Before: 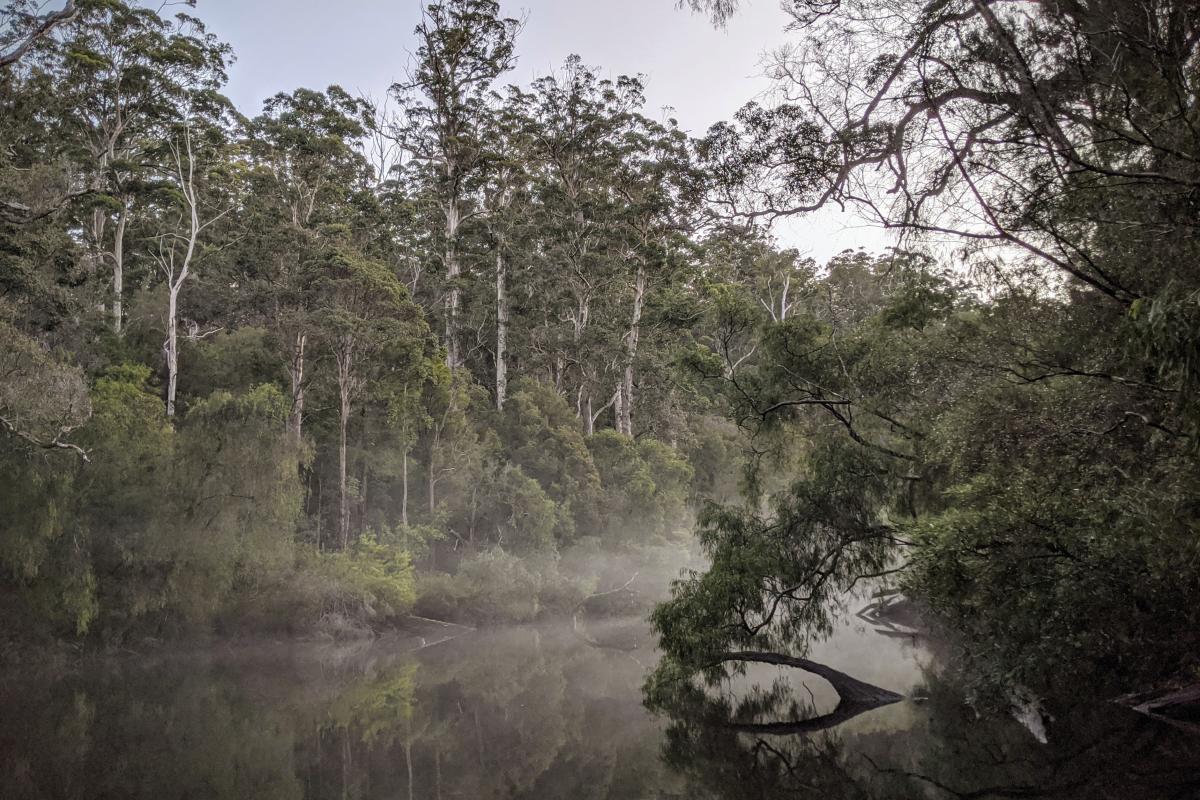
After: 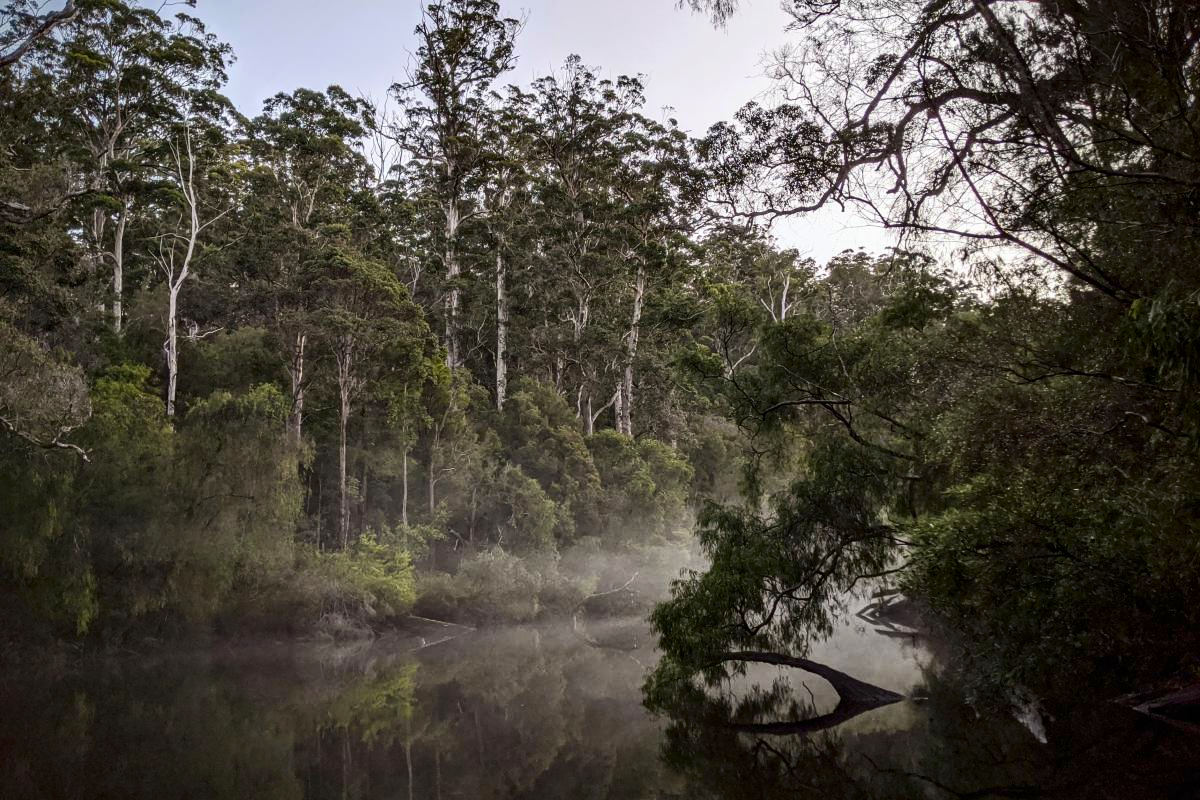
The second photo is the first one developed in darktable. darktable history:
contrast brightness saturation: contrast 0.191, brightness -0.109, saturation 0.21
